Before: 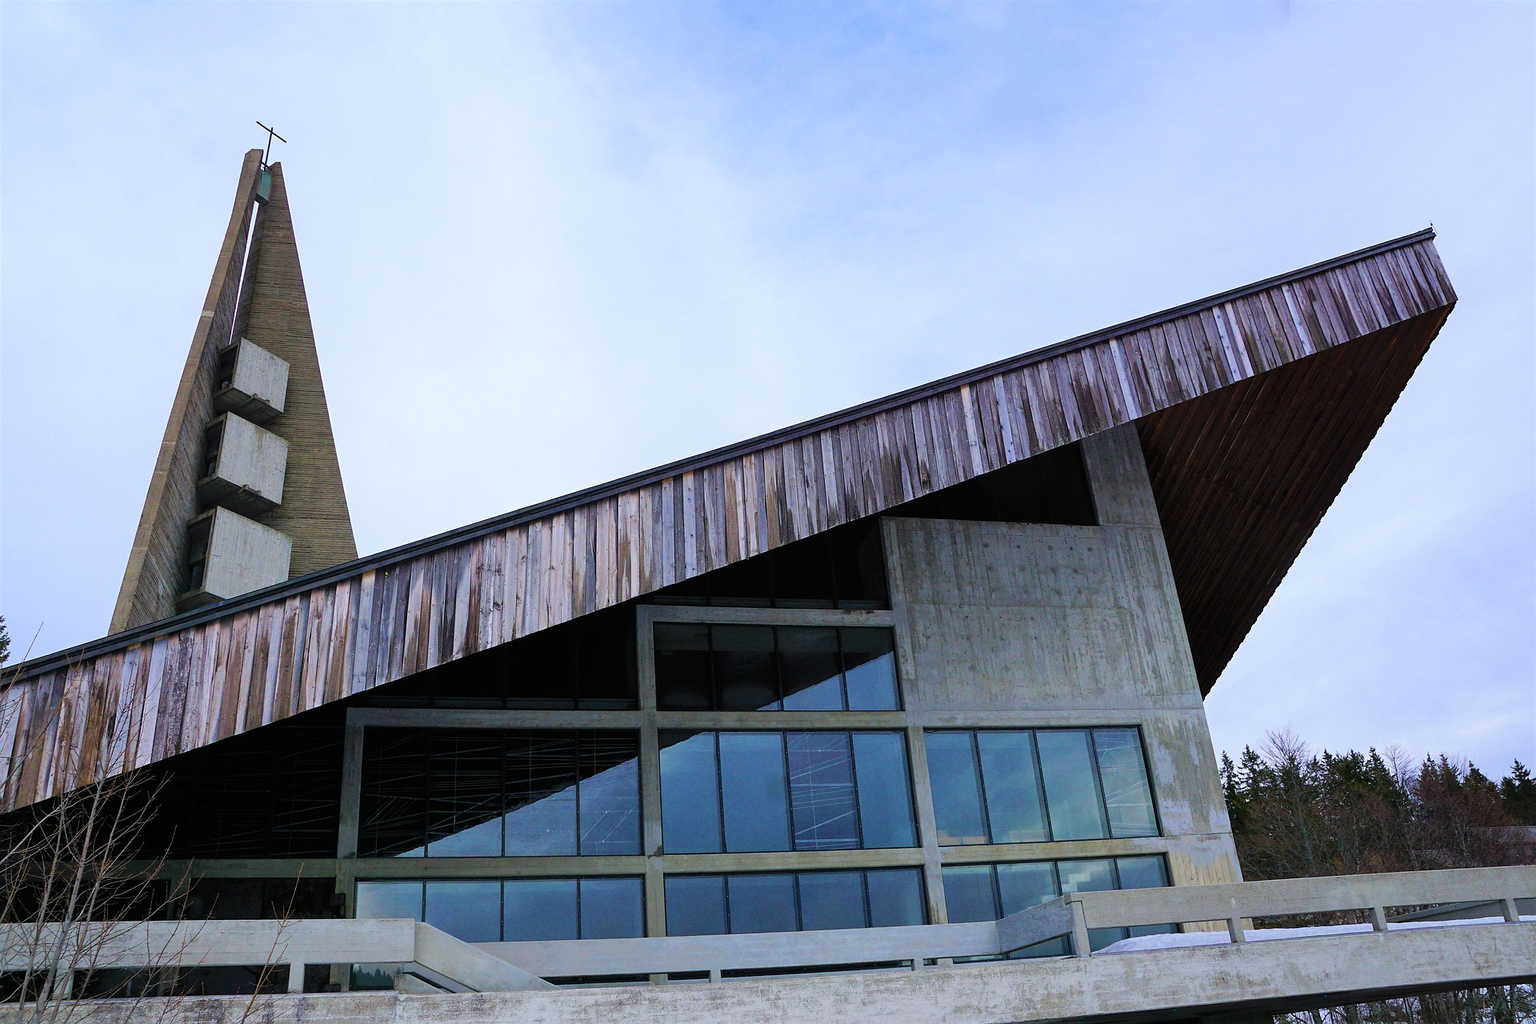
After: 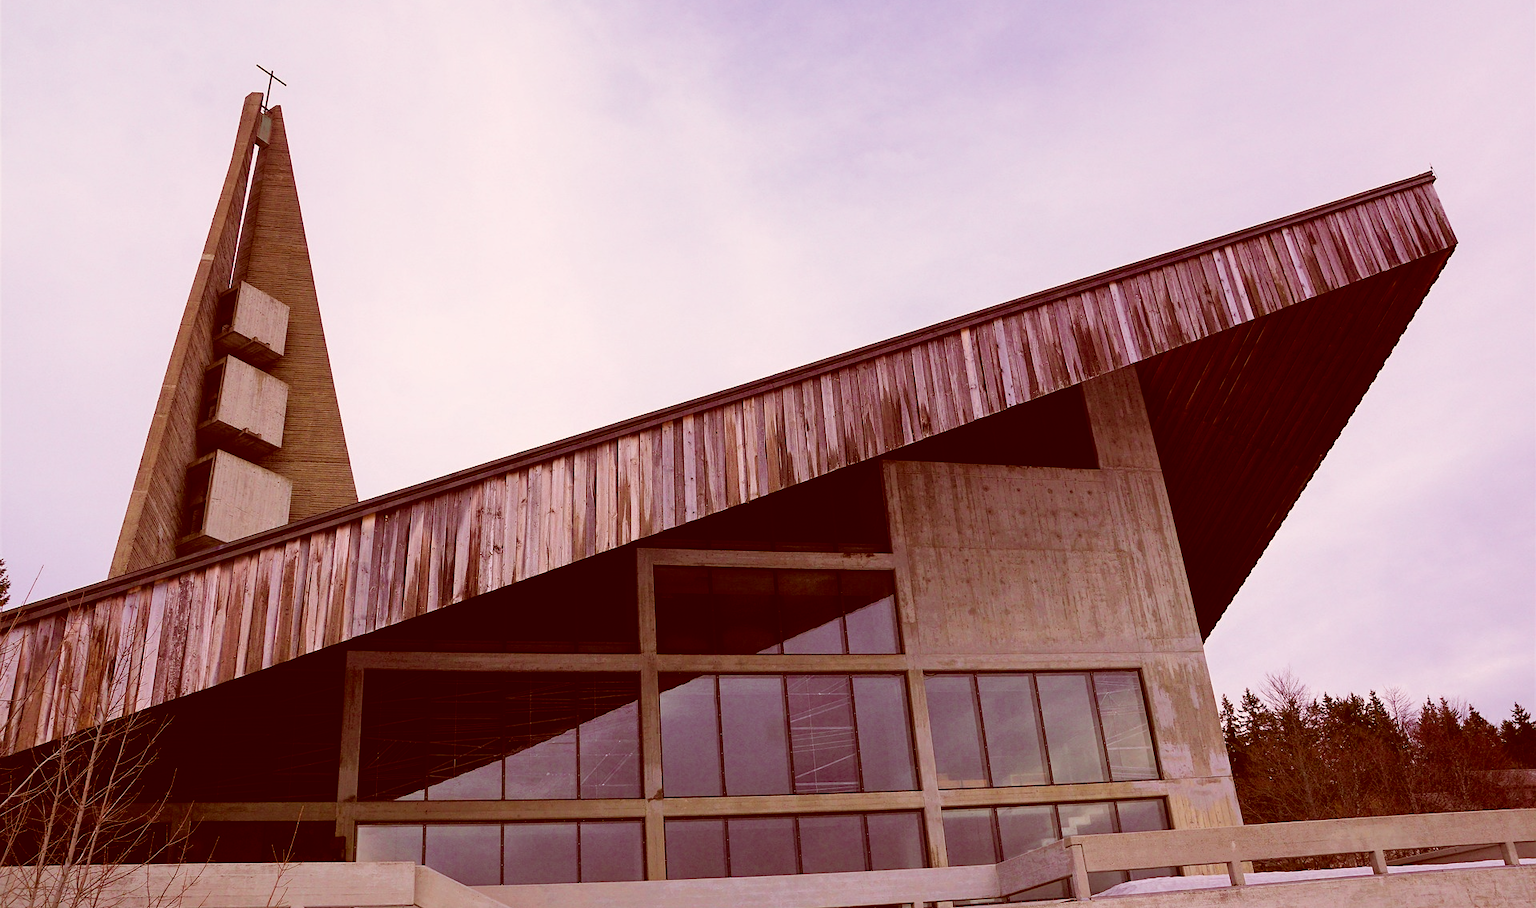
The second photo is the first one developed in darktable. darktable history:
color correction: highlights a* 9.03, highlights b* 8.71, shadows a* 40, shadows b* 40, saturation 0.8
crop and rotate: top 5.609%, bottom 5.609%
